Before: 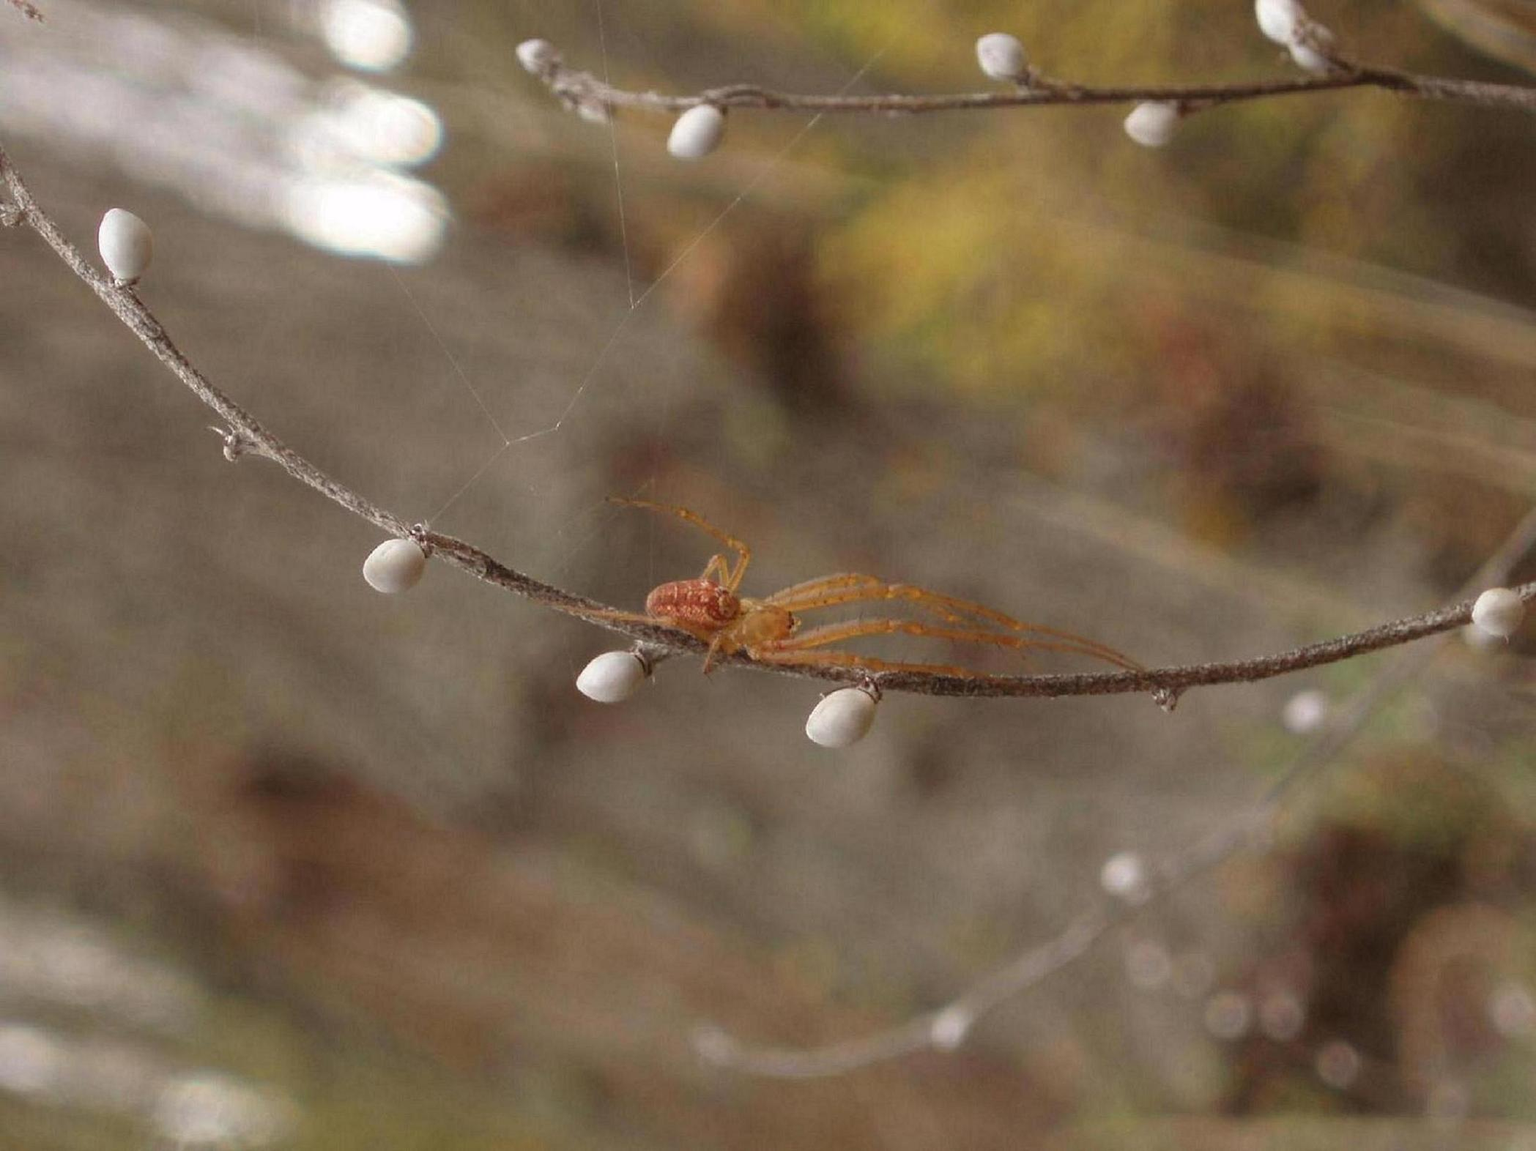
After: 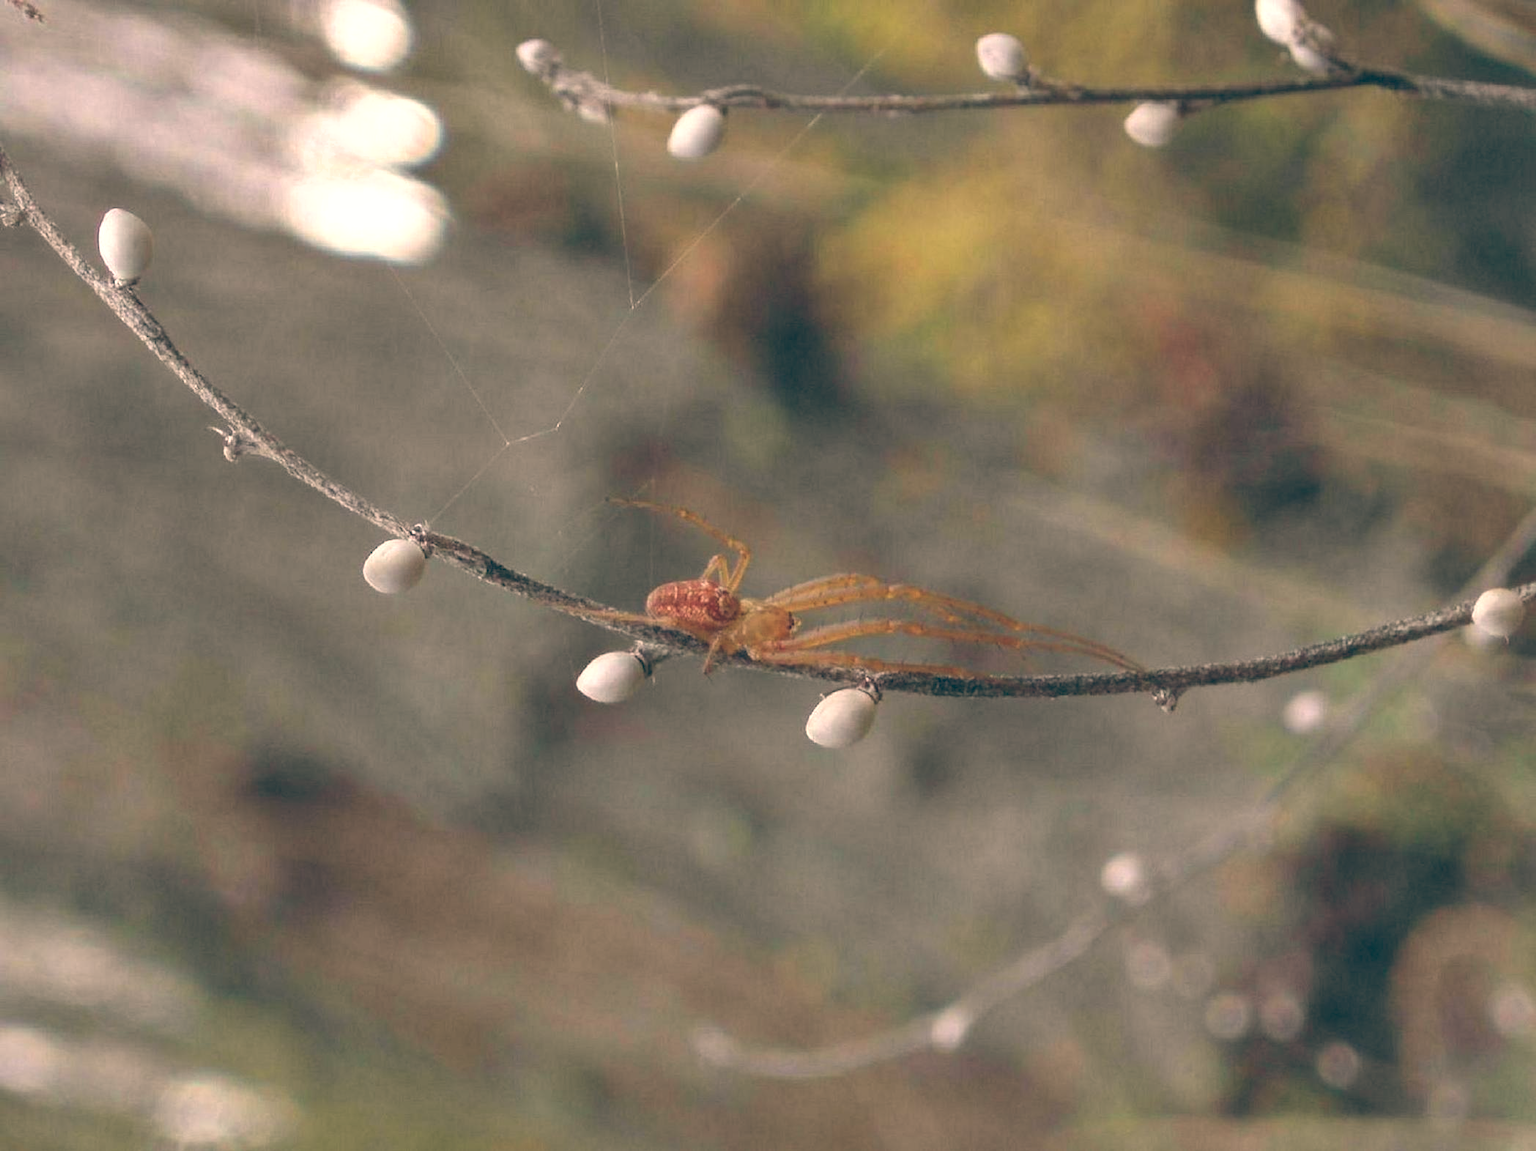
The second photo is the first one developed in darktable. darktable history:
shadows and highlights: soften with gaussian
color balance: lift [1.006, 0.985, 1.002, 1.015], gamma [1, 0.953, 1.008, 1.047], gain [1.076, 1.13, 1.004, 0.87]
exposure: exposure 0.207 EV, compensate highlight preservation false
